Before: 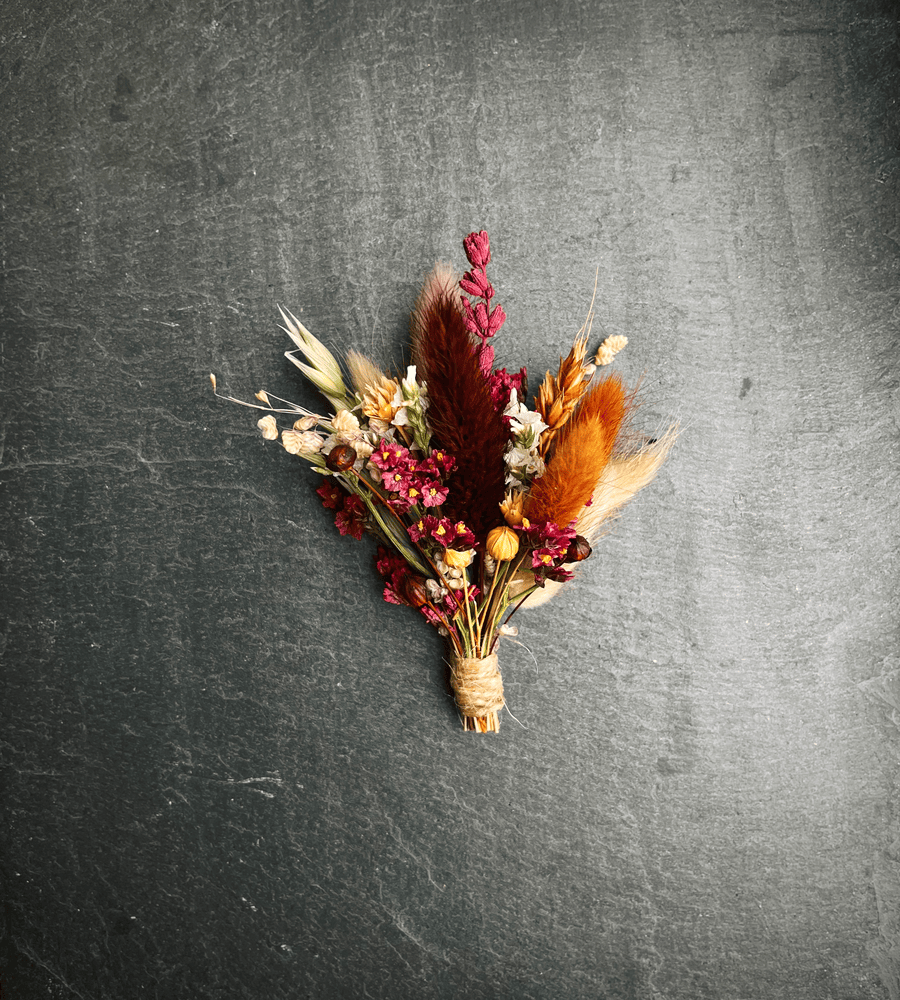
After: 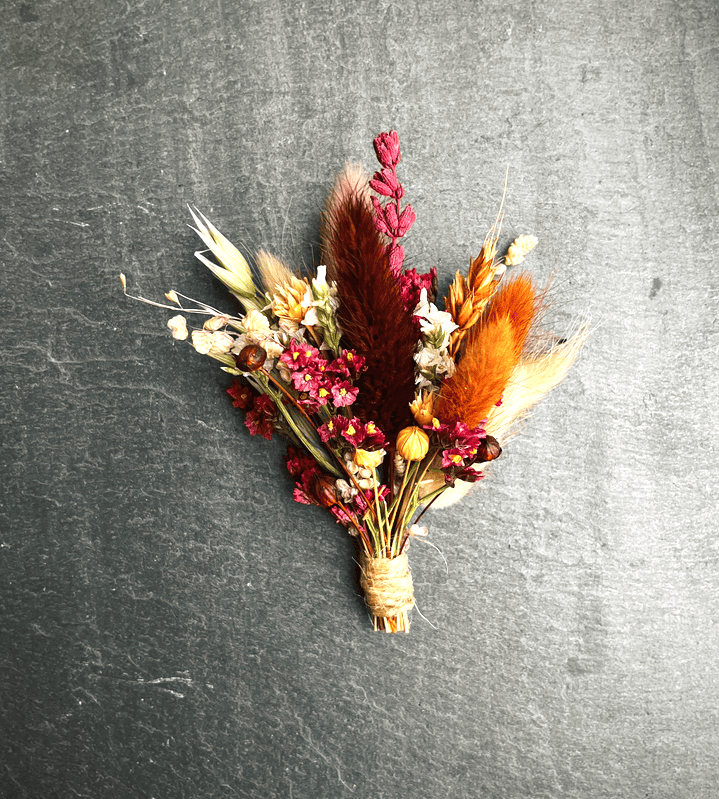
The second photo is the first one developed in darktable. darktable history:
crop and rotate: left 10.071%, top 10.071%, right 10.02%, bottom 10.02%
exposure: exposure 0.556 EV, compensate highlight preservation false
